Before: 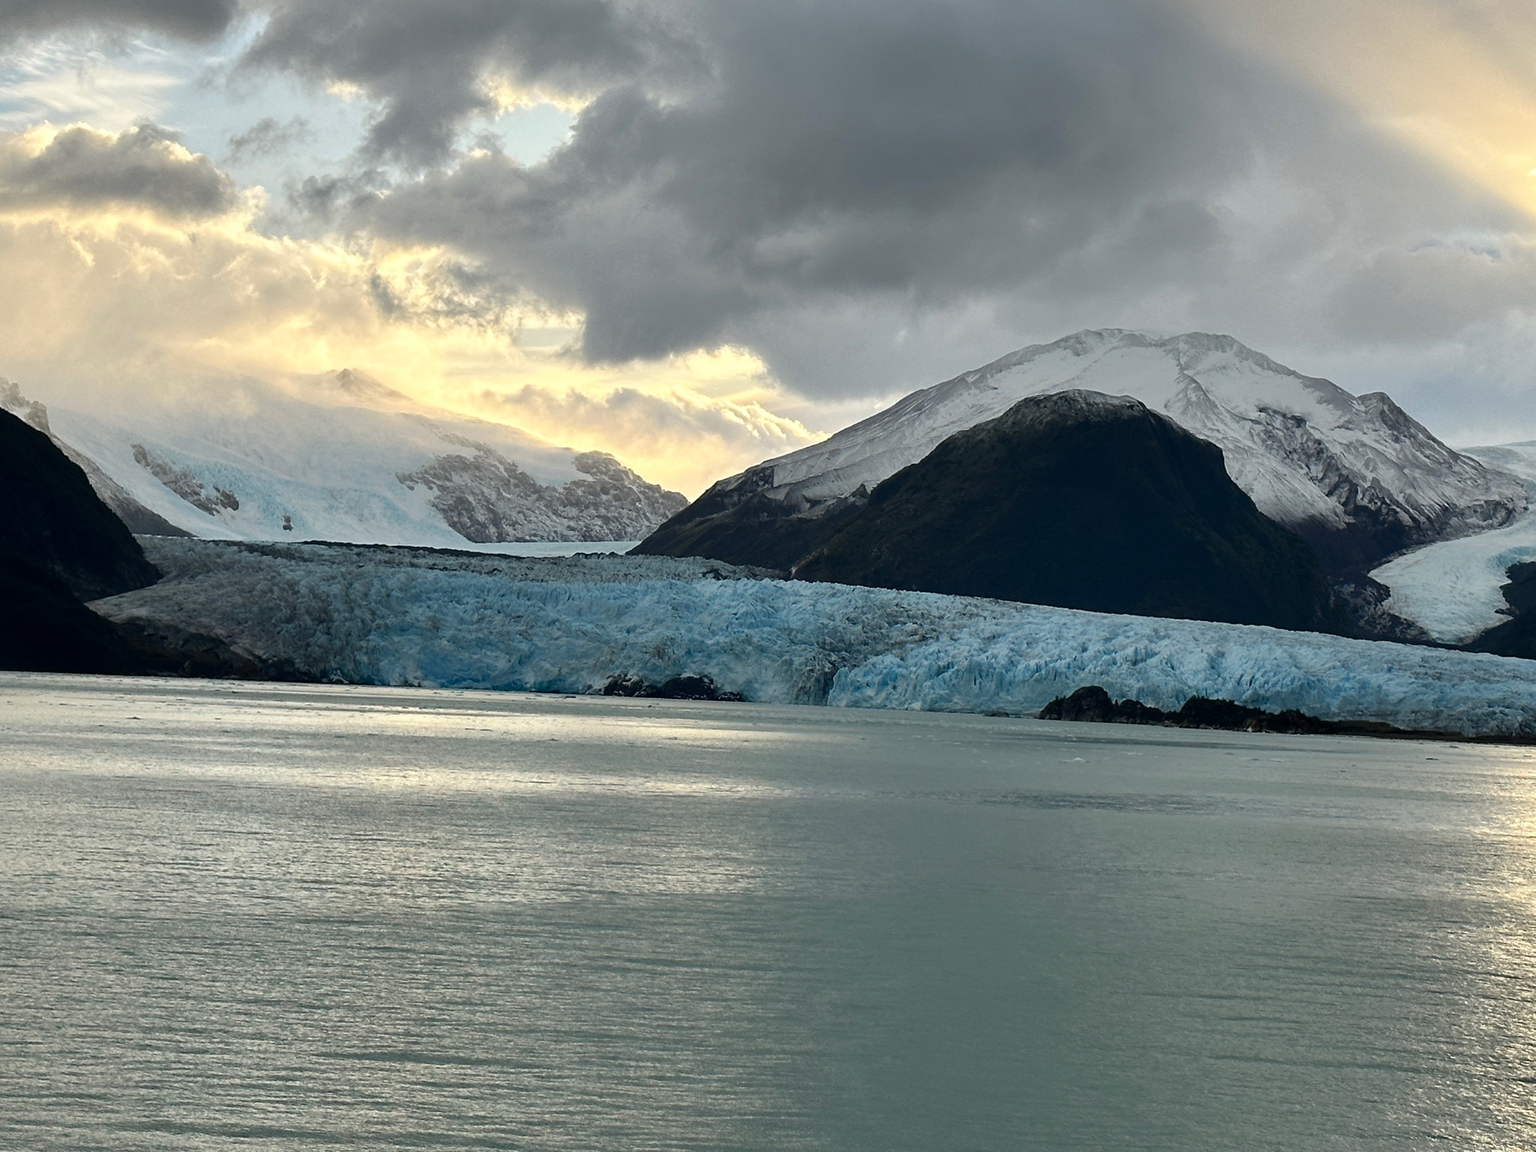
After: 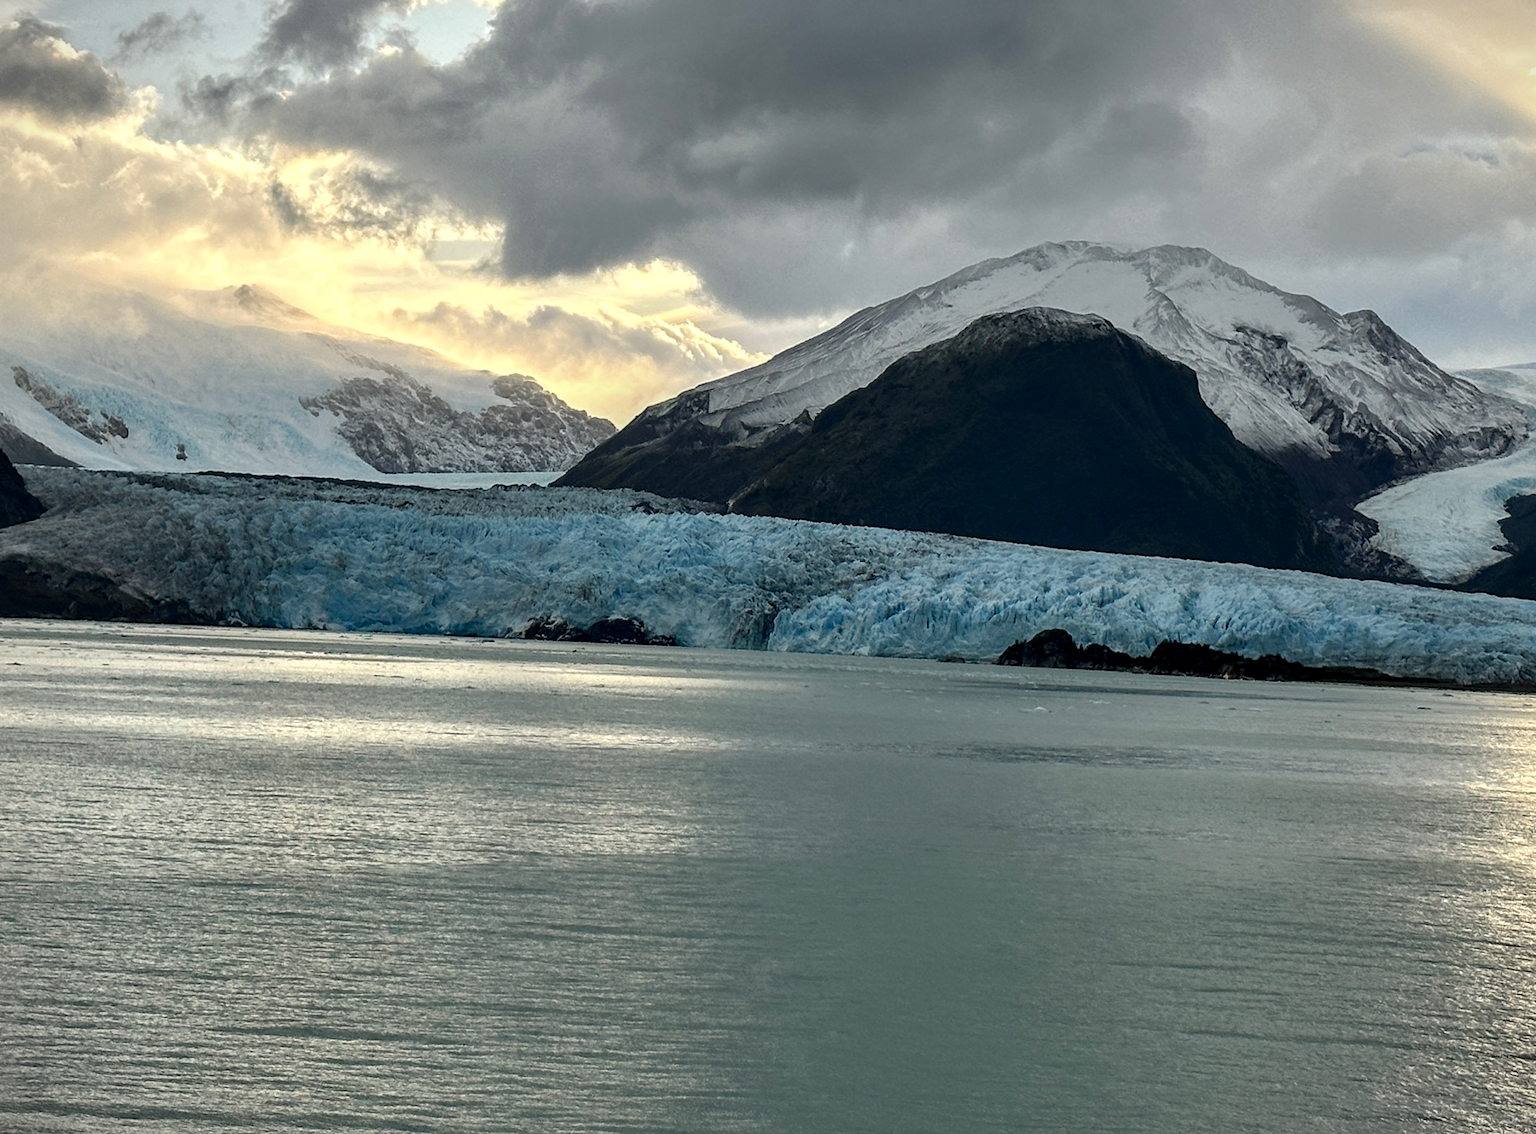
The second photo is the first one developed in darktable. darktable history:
vignetting: fall-off start 100.52%, fall-off radius 65.16%, automatic ratio true, dithering 8-bit output
local contrast: highlights 29%, detail 130%
crop and rotate: left 7.864%, top 9.322%
